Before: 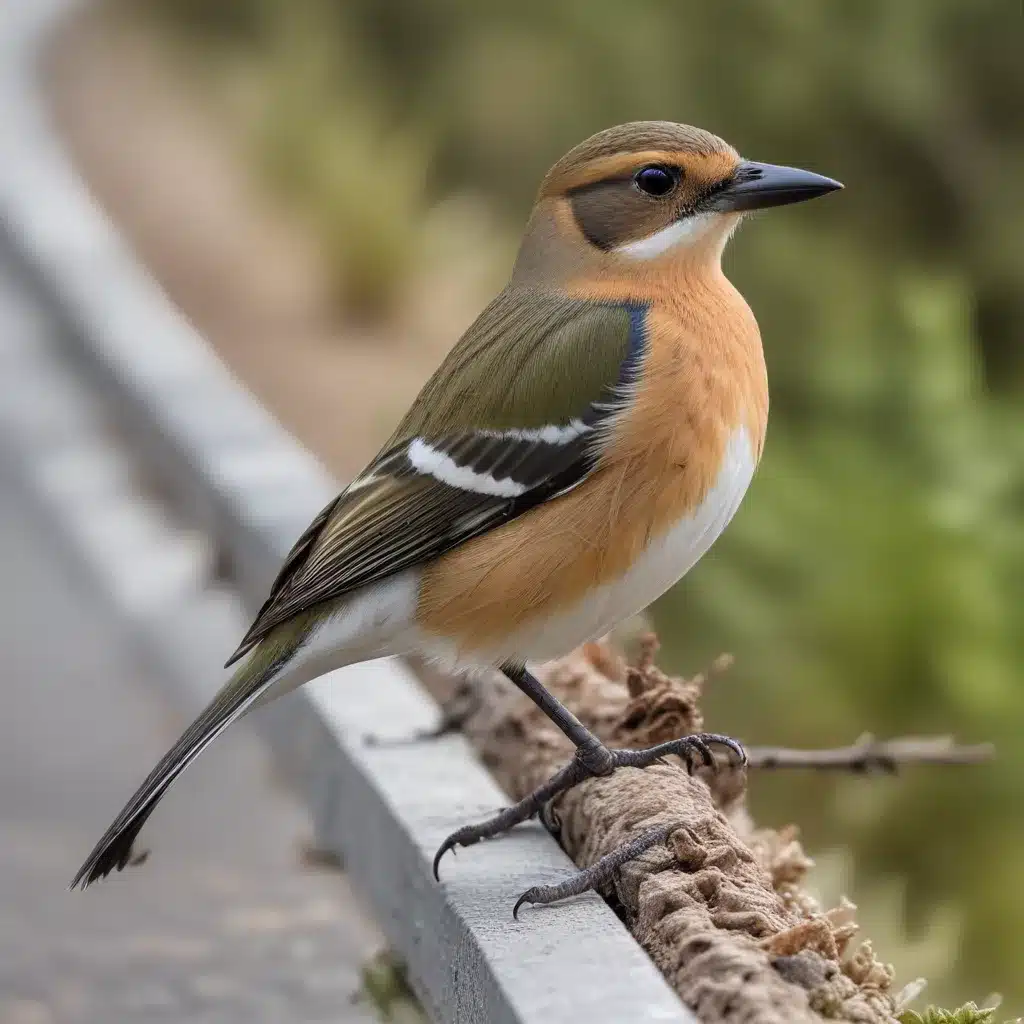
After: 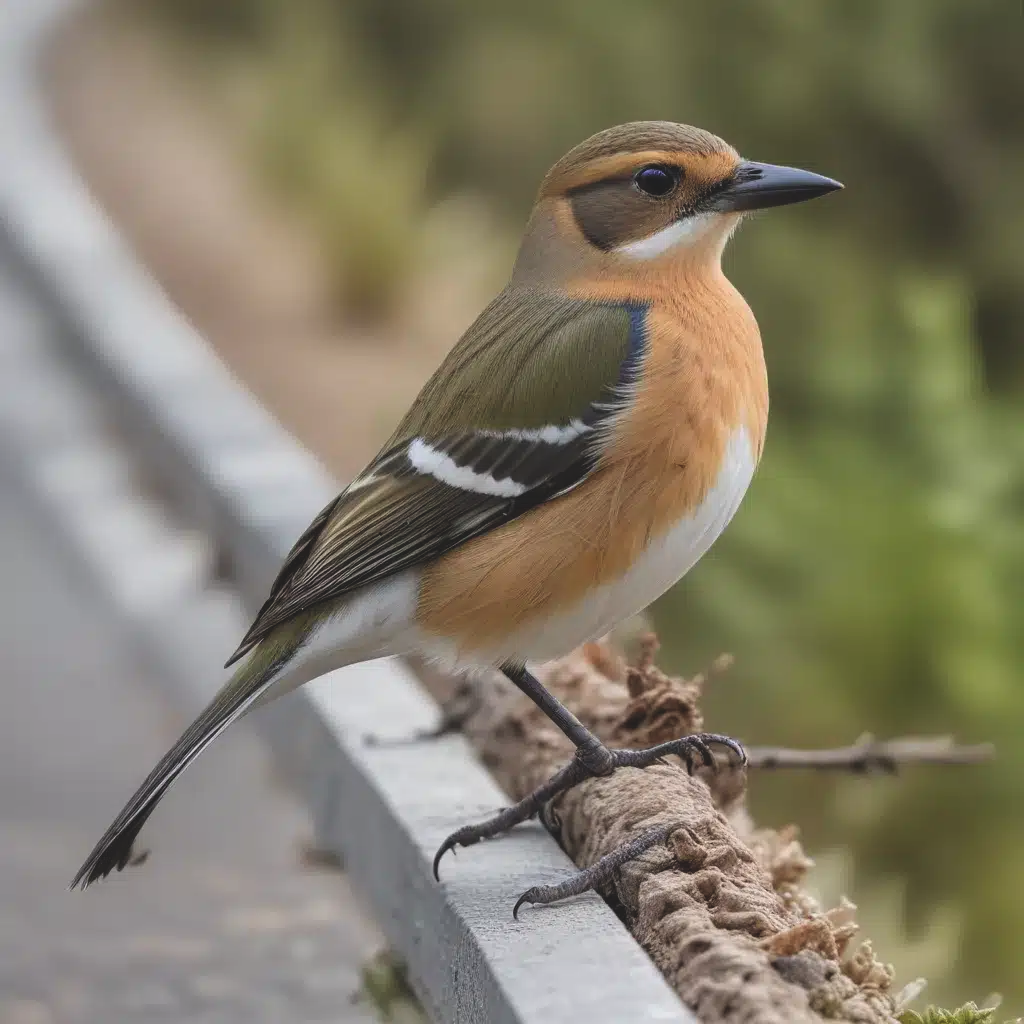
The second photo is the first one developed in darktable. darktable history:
exposure: black level correction -0.015, exposure -0.126 EV, compensate highlight preservation false
